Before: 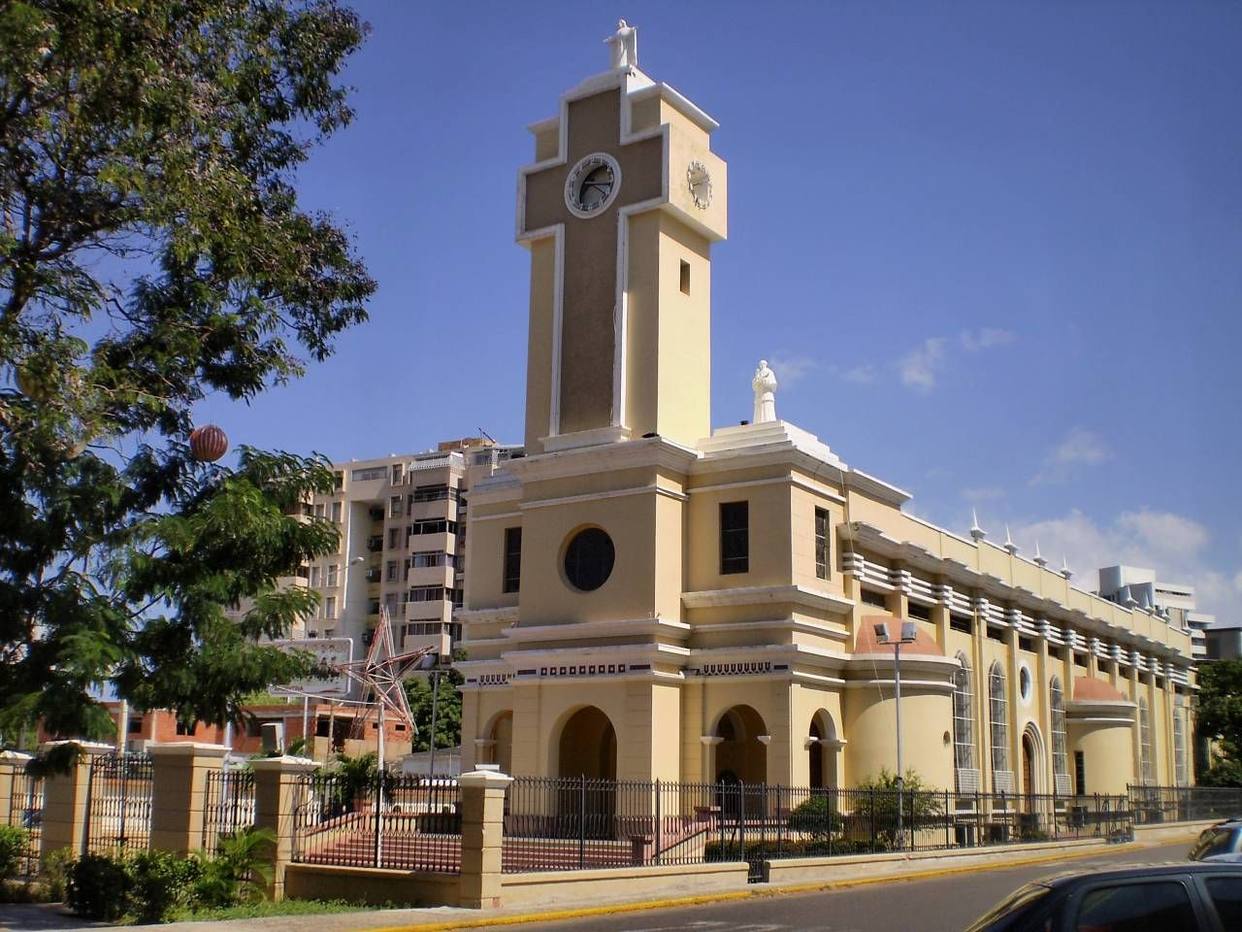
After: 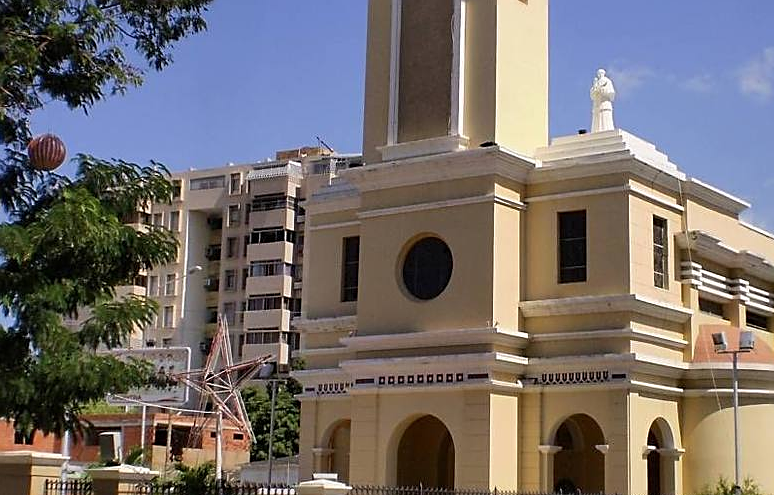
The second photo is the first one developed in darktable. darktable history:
sharpen: on, module defaults
crop: left 13.046%, top 31.239%, right 24.573%, bottom 15.623%
